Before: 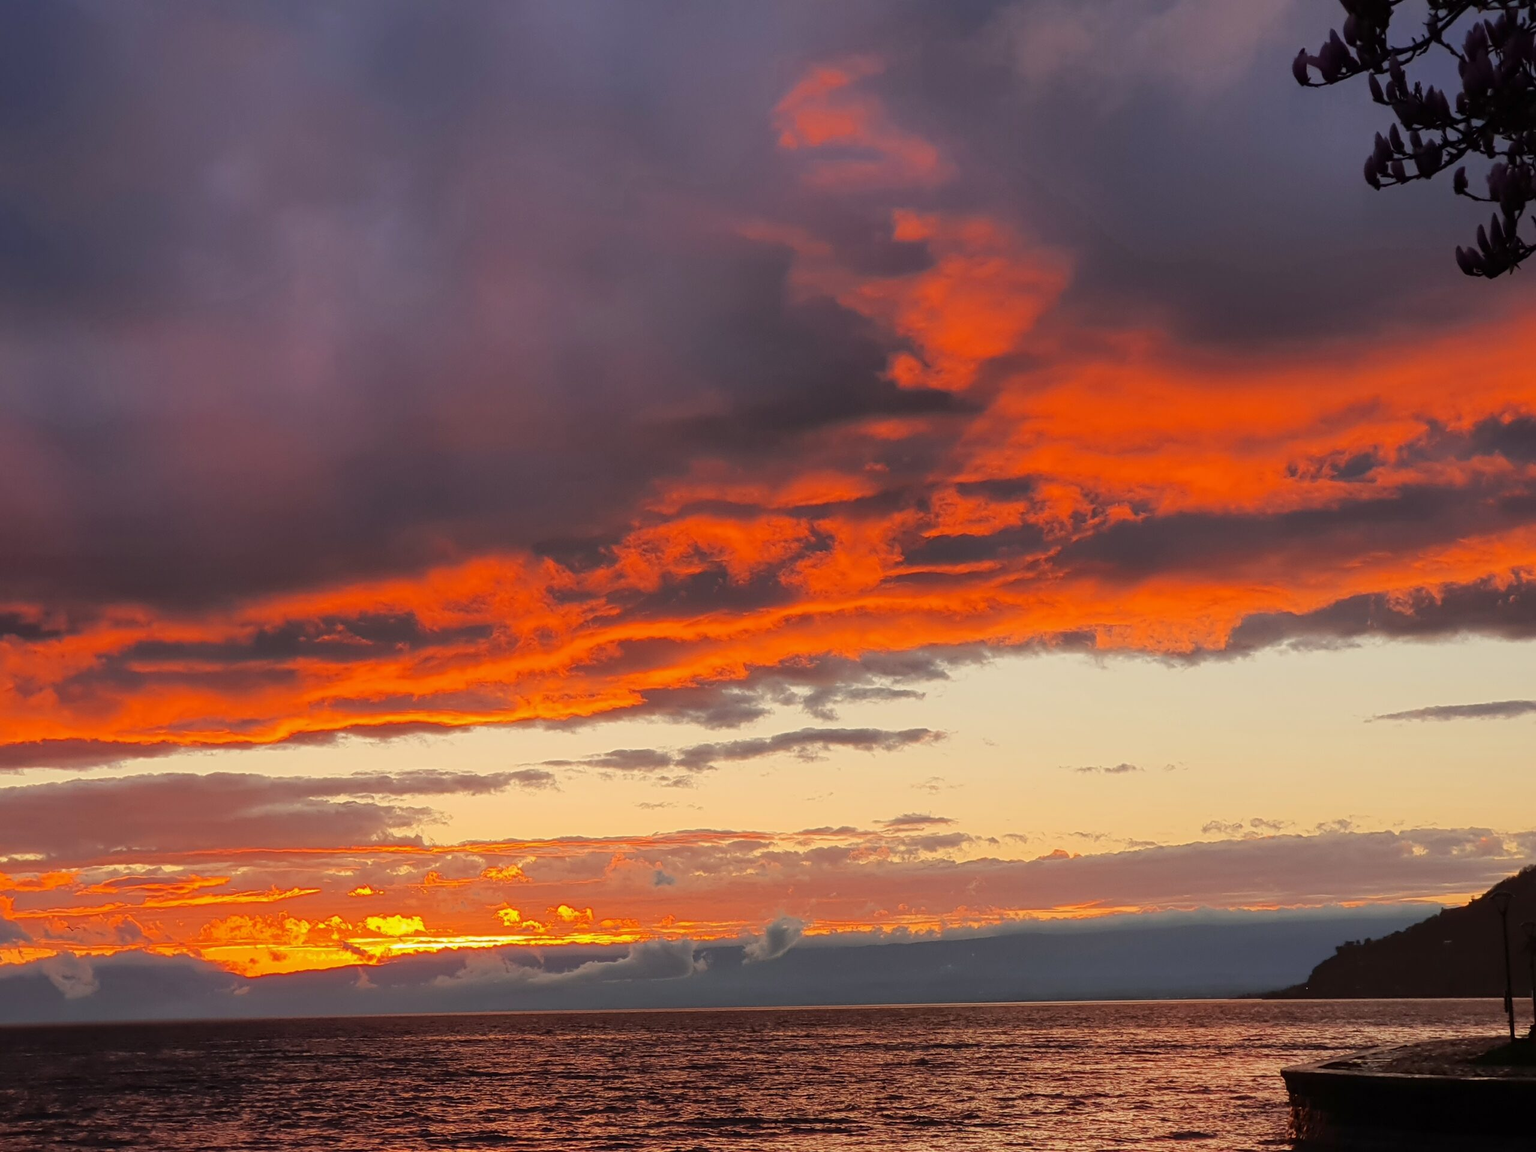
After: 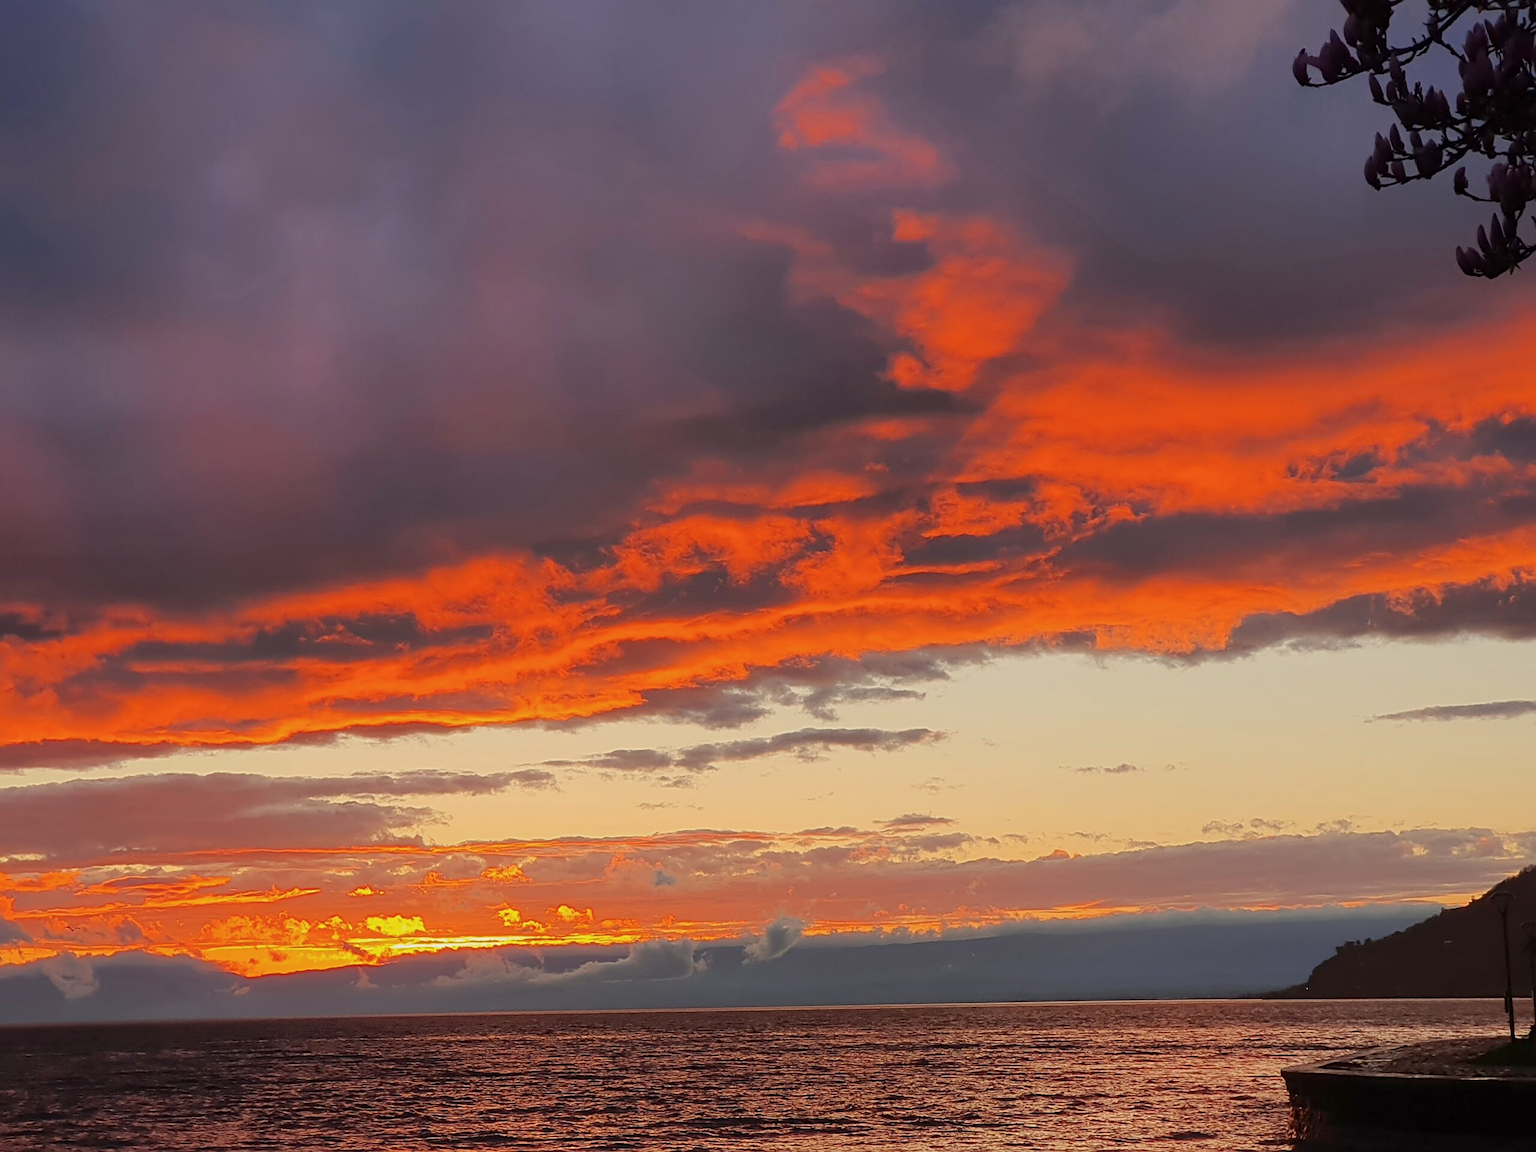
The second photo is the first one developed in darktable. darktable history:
color balance rgb: contrast -10%
sharpen: on, module defaults
